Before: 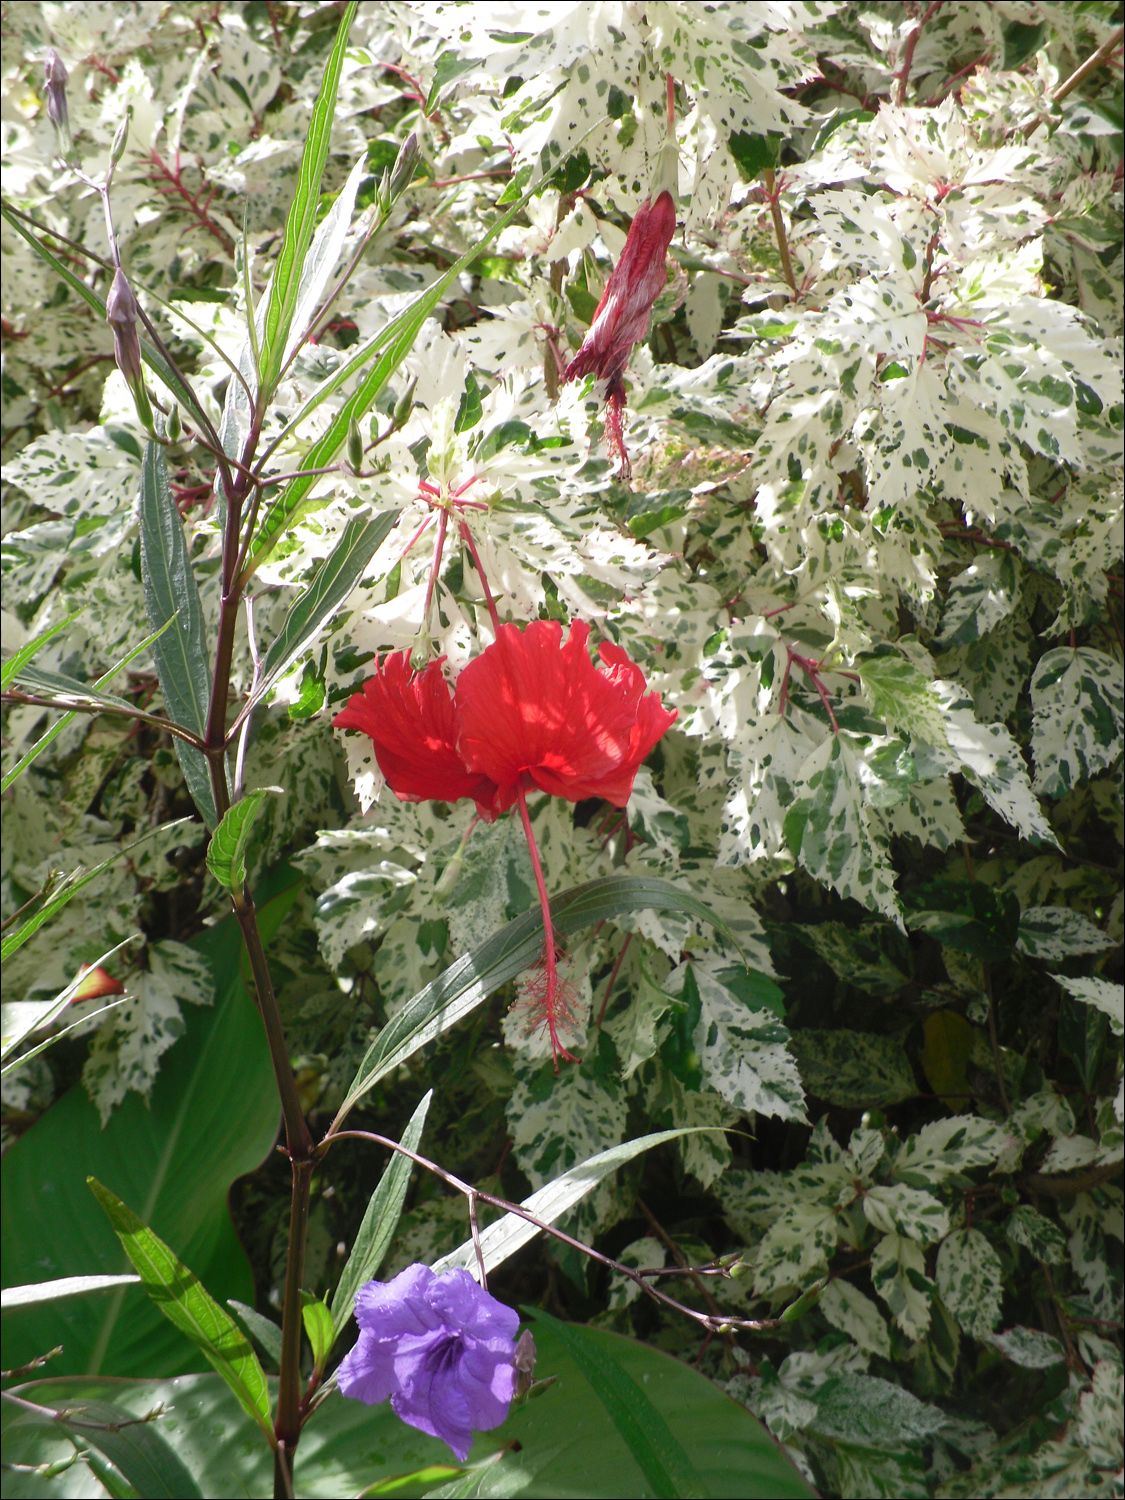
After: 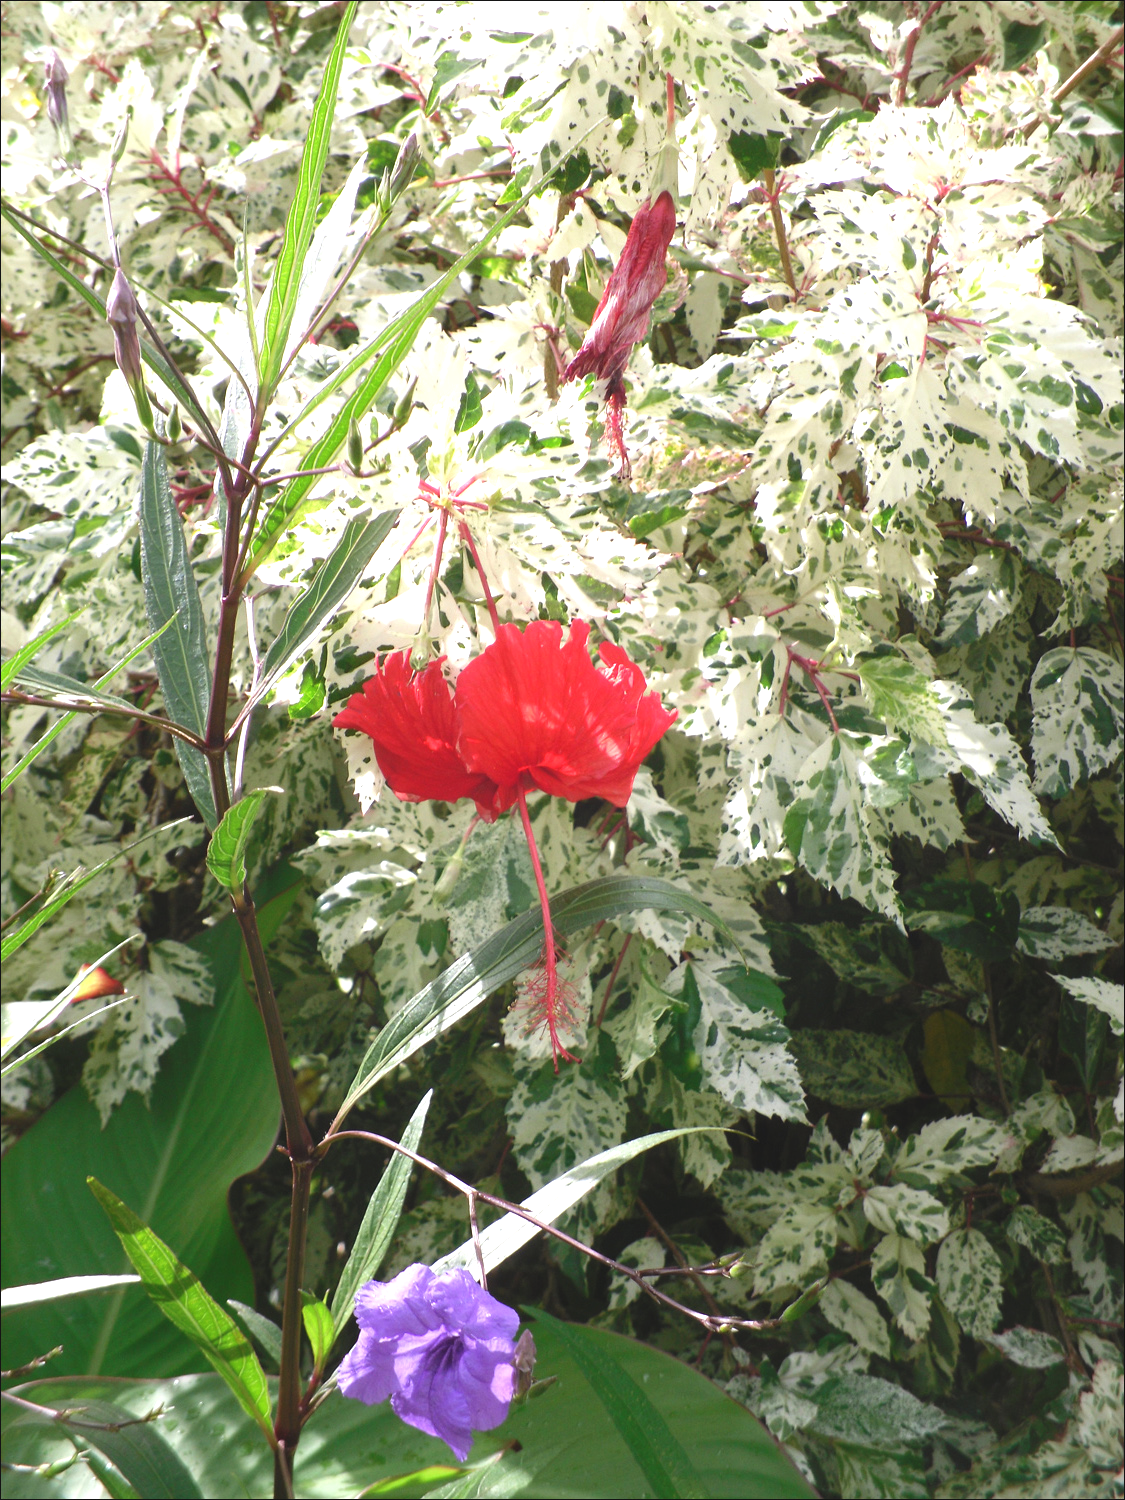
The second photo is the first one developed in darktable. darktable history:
exposure: black level correction -0.005, exposure 0.622 EV, compensate exposure bias true, compensate highlight preservation false
